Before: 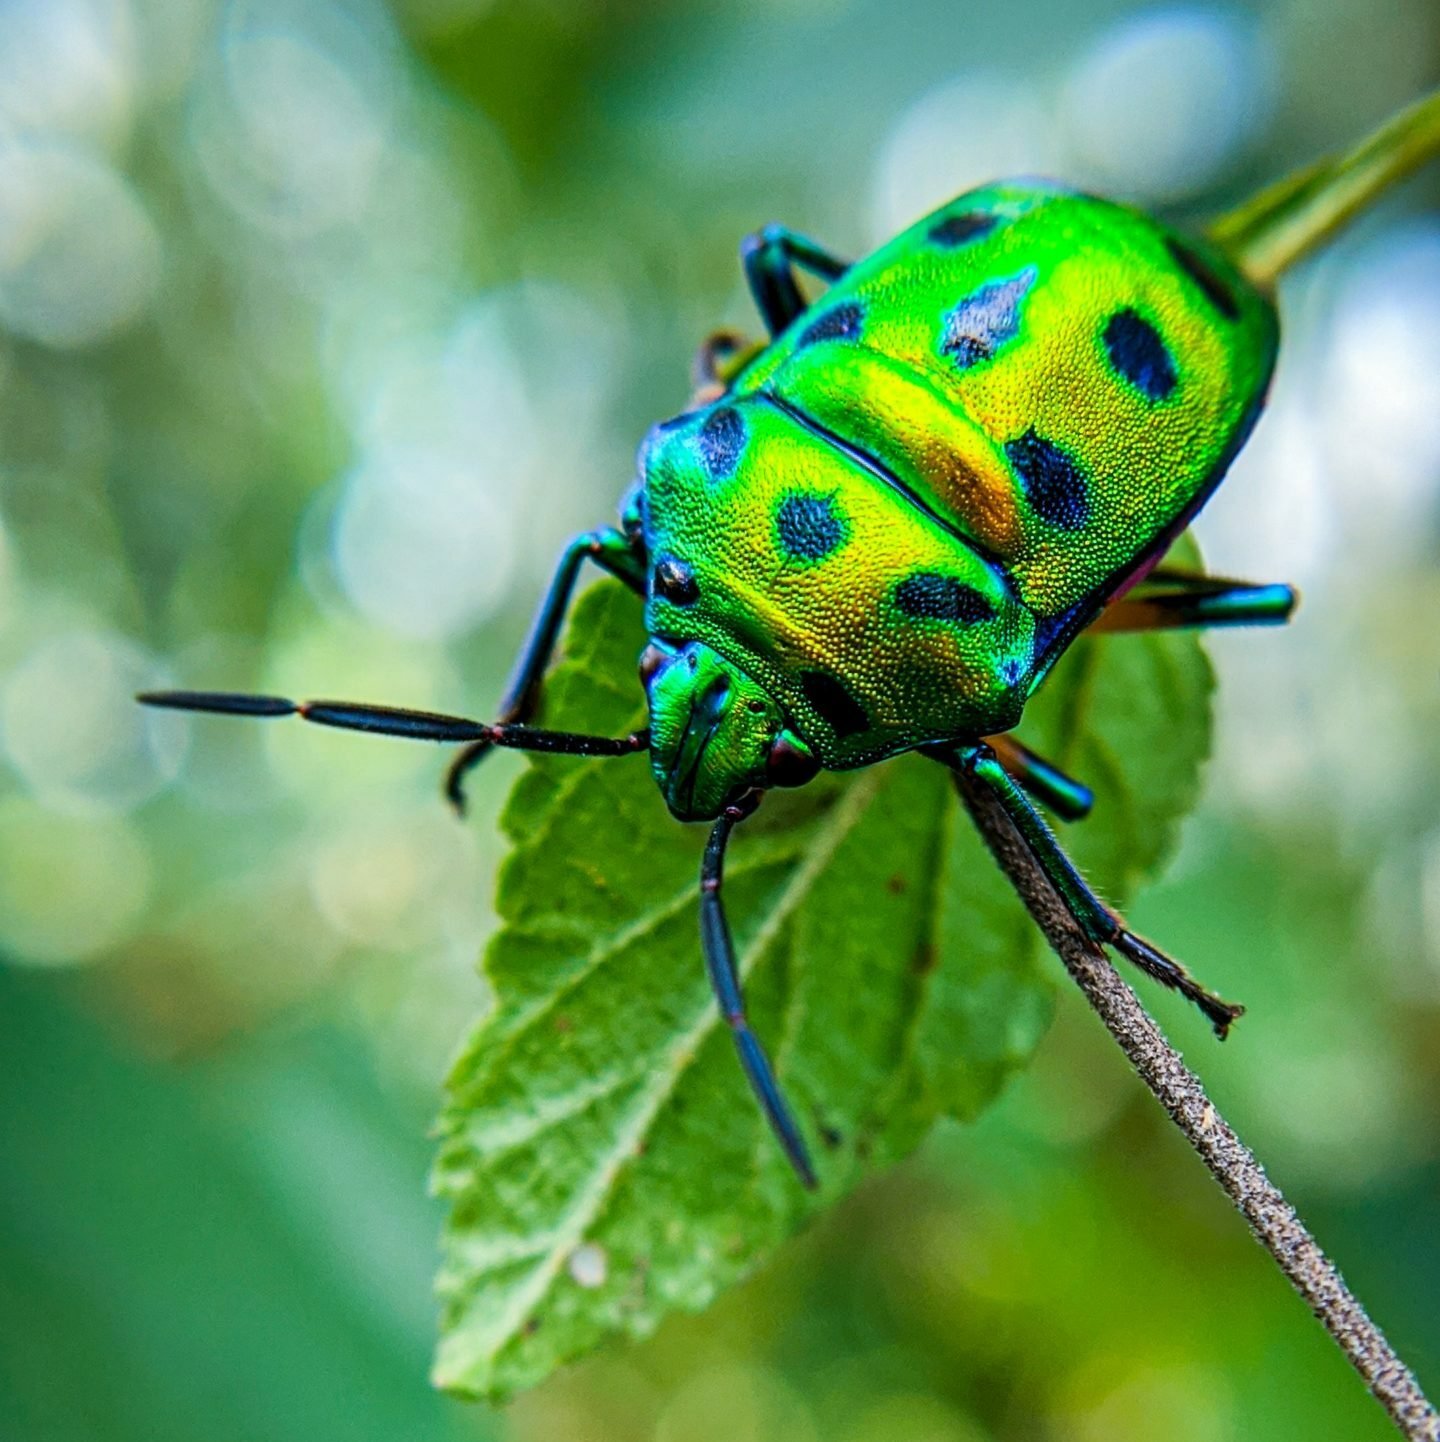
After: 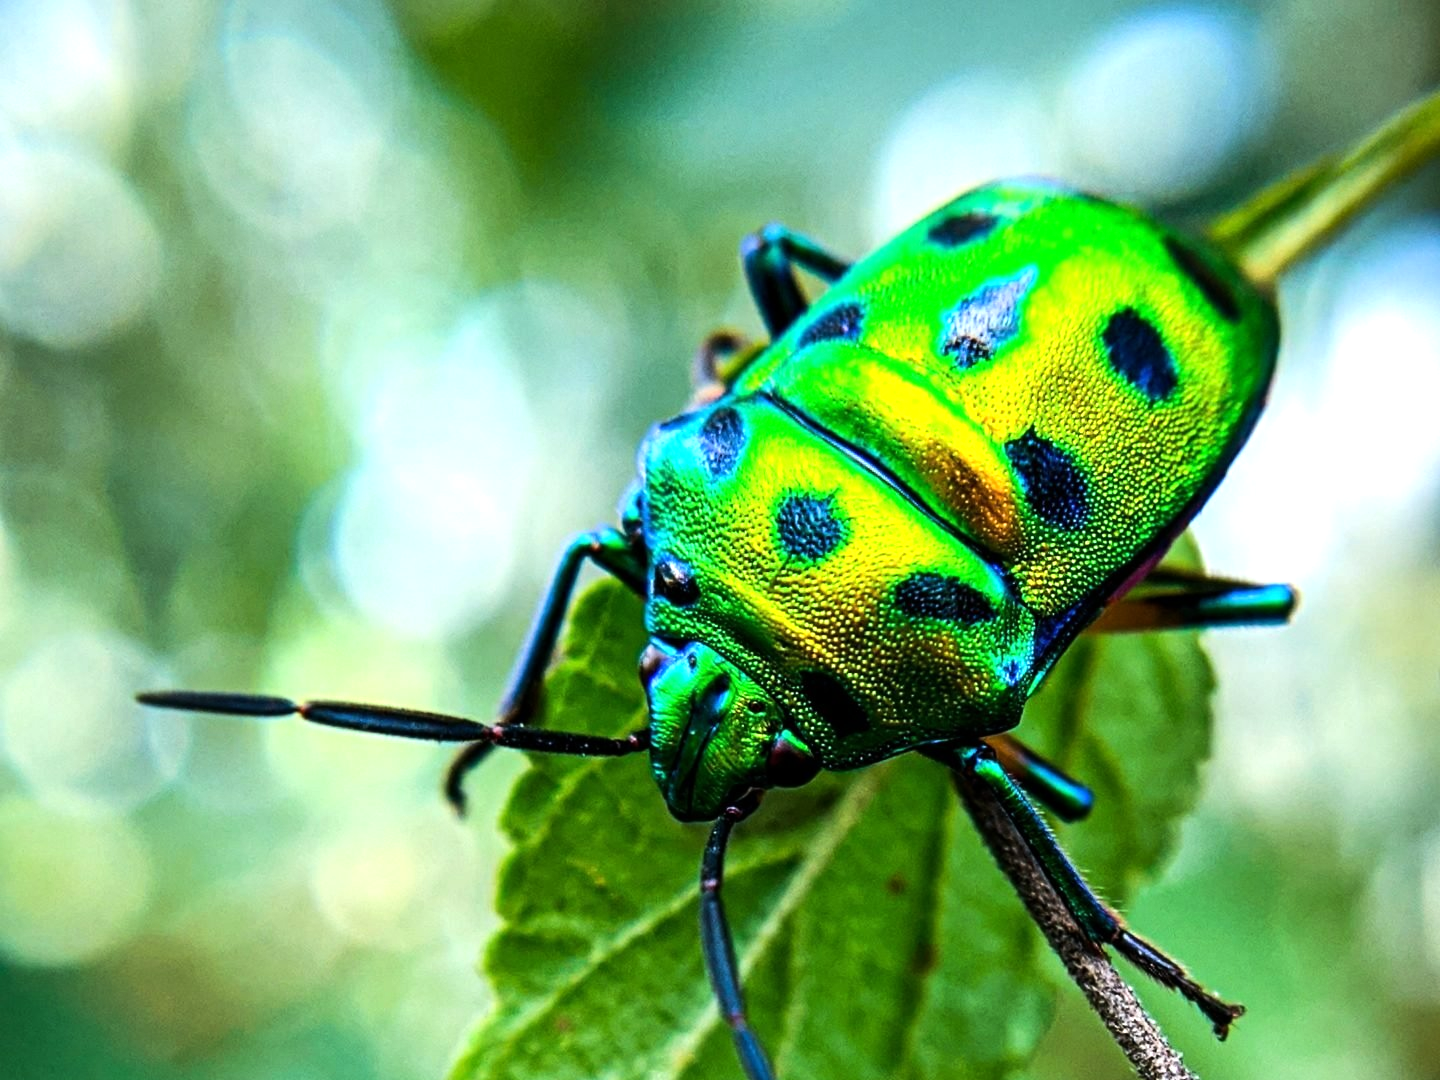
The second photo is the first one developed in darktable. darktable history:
tone equalizer: -8 EV -0.75 EV, -7 EV -0.7 EV, -6 EV -0.6 EV, -5 EV -0.4 EV, -3 EV 0.4 EV, -2 EV 0.6 EV, -1 EV 0.7 EV, +0 EV 0.75 EV, edges refinement/feathering 500, mask exposure compensation -1.57 EV, preserve details no
crop: bottom 24.967%
